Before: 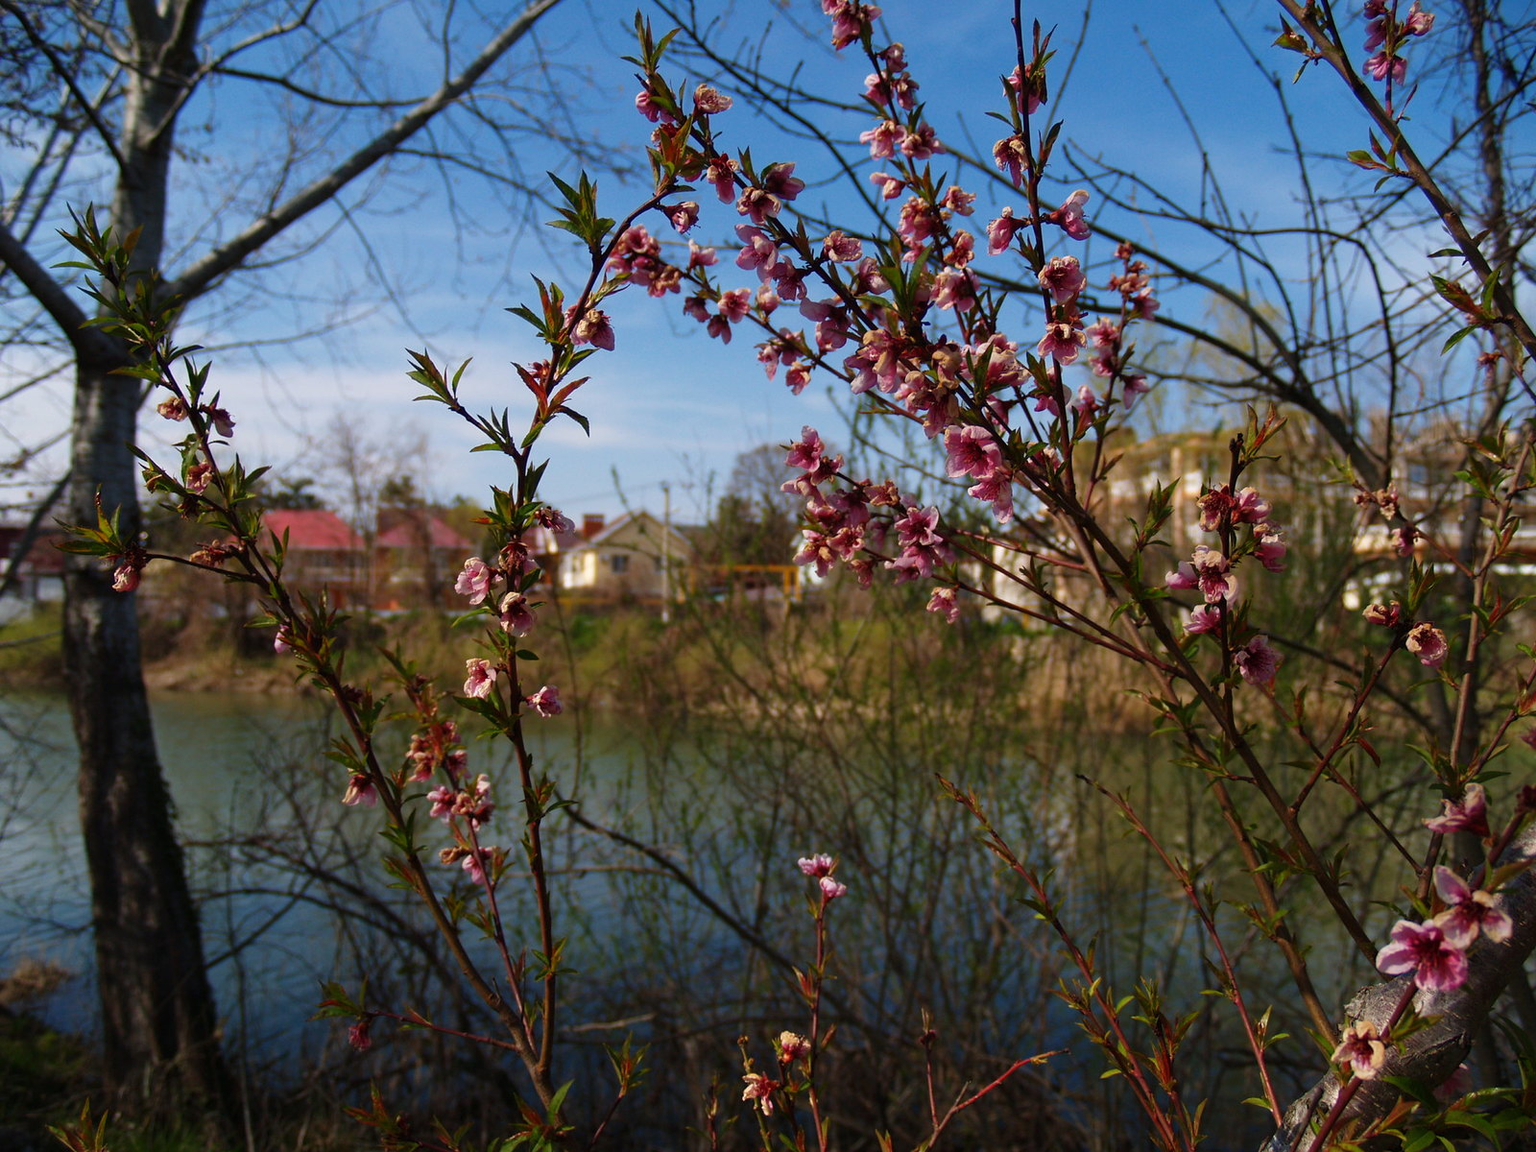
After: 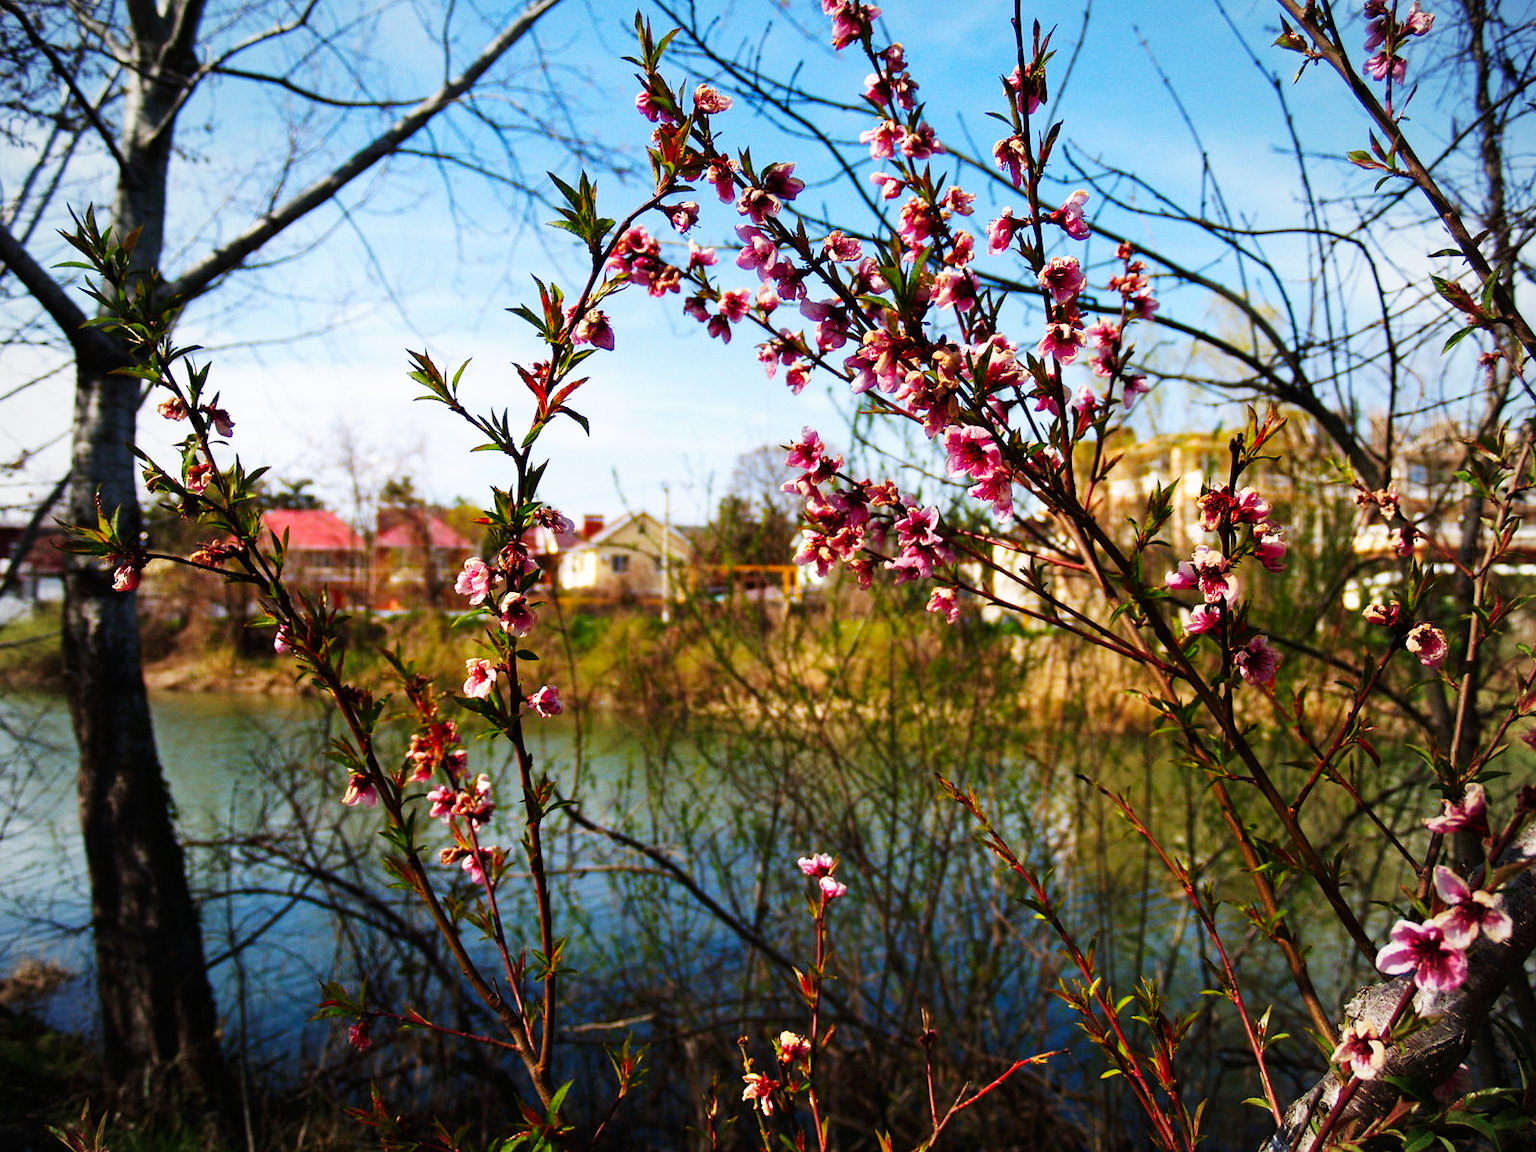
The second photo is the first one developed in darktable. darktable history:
base curve: curves: ch0 [(0, 0) (0.007, 0.004) (0.027, 0.03) (0.046, 0.07) (0.207, 0.54) (0.442, 0.872) (0.673, 0.972) (1, 1)], preserve colors none
vignetting: fall-off start 71.63%, brightness -0.183, saturation -0.31, center (0, 0.009)
